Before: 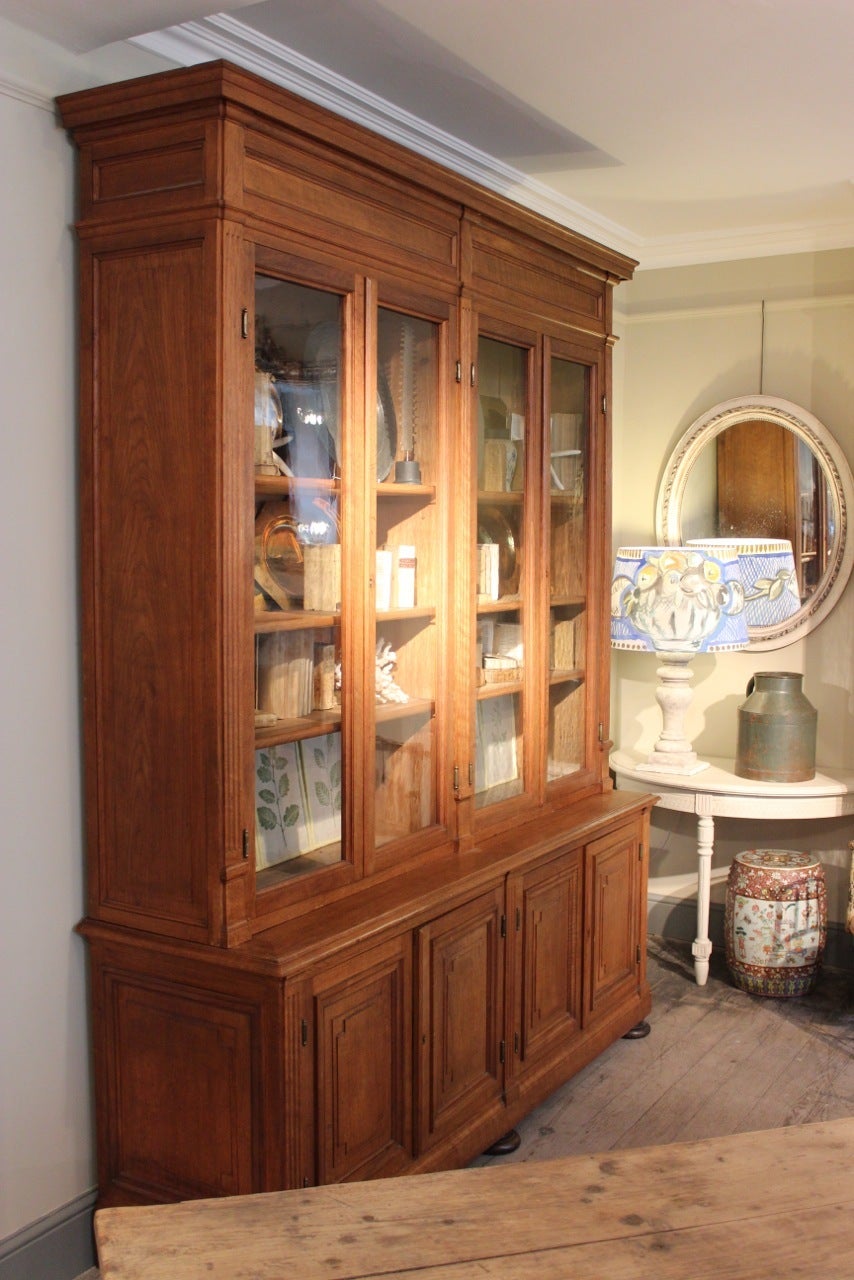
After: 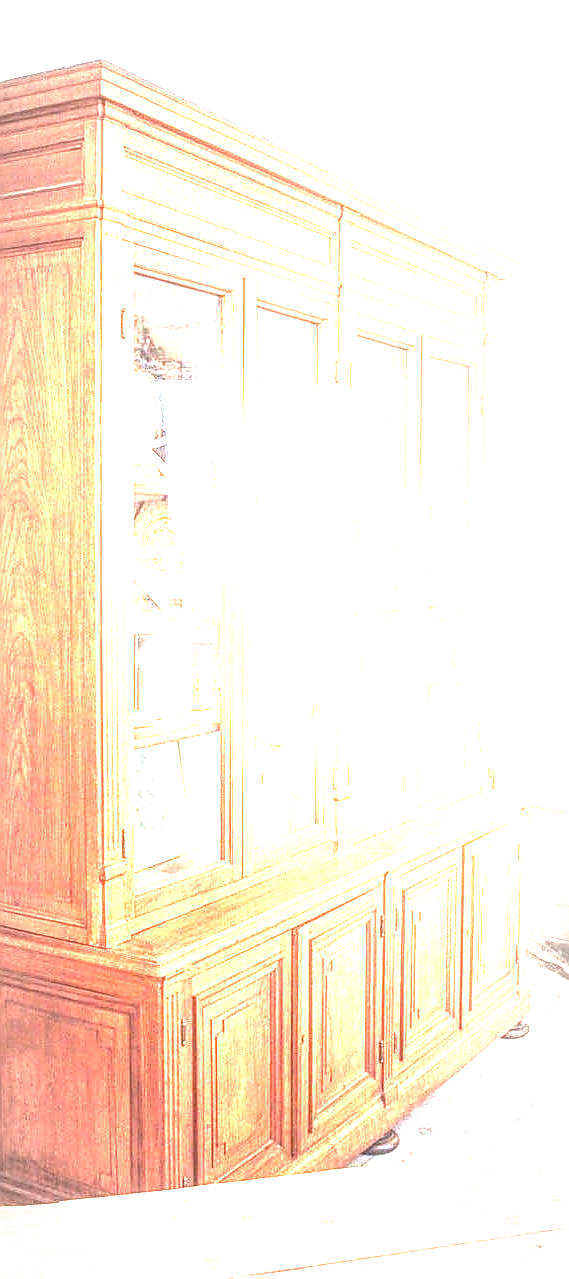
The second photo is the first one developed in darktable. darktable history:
crop and rotate: left 14.349%, right 18.98%
sharpen: radius 1.351, amount 1.25, threshold 0.651
local contrast: highlights 3%, shadows 2%, detail 133%
color calibration: x 0.367, y 0.376, temperature 4373.12 K
exposure: black level correction 0, exposure 4.02 EV, compensate exposure bias true, compensate highlight preservation false
contrast brightness saturation: contrast -0.022, brightness -0.01, saturation 0.042
vignetting: brightness -0.324, center (-0.031, -0.038), automatic ratio true, unbound false
